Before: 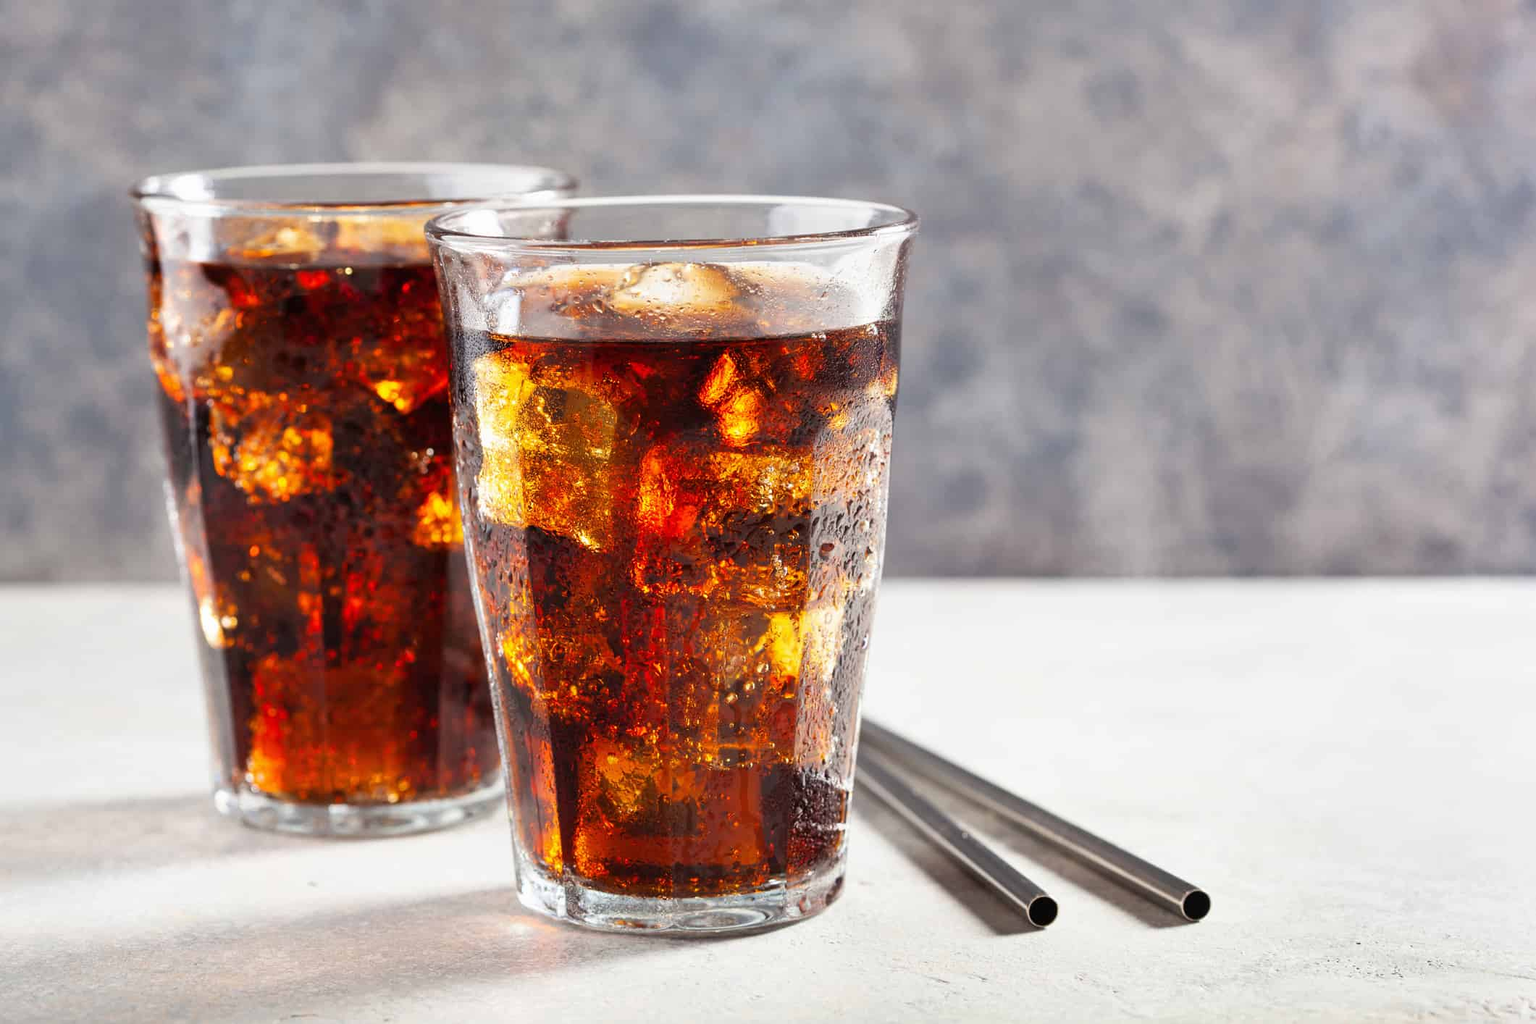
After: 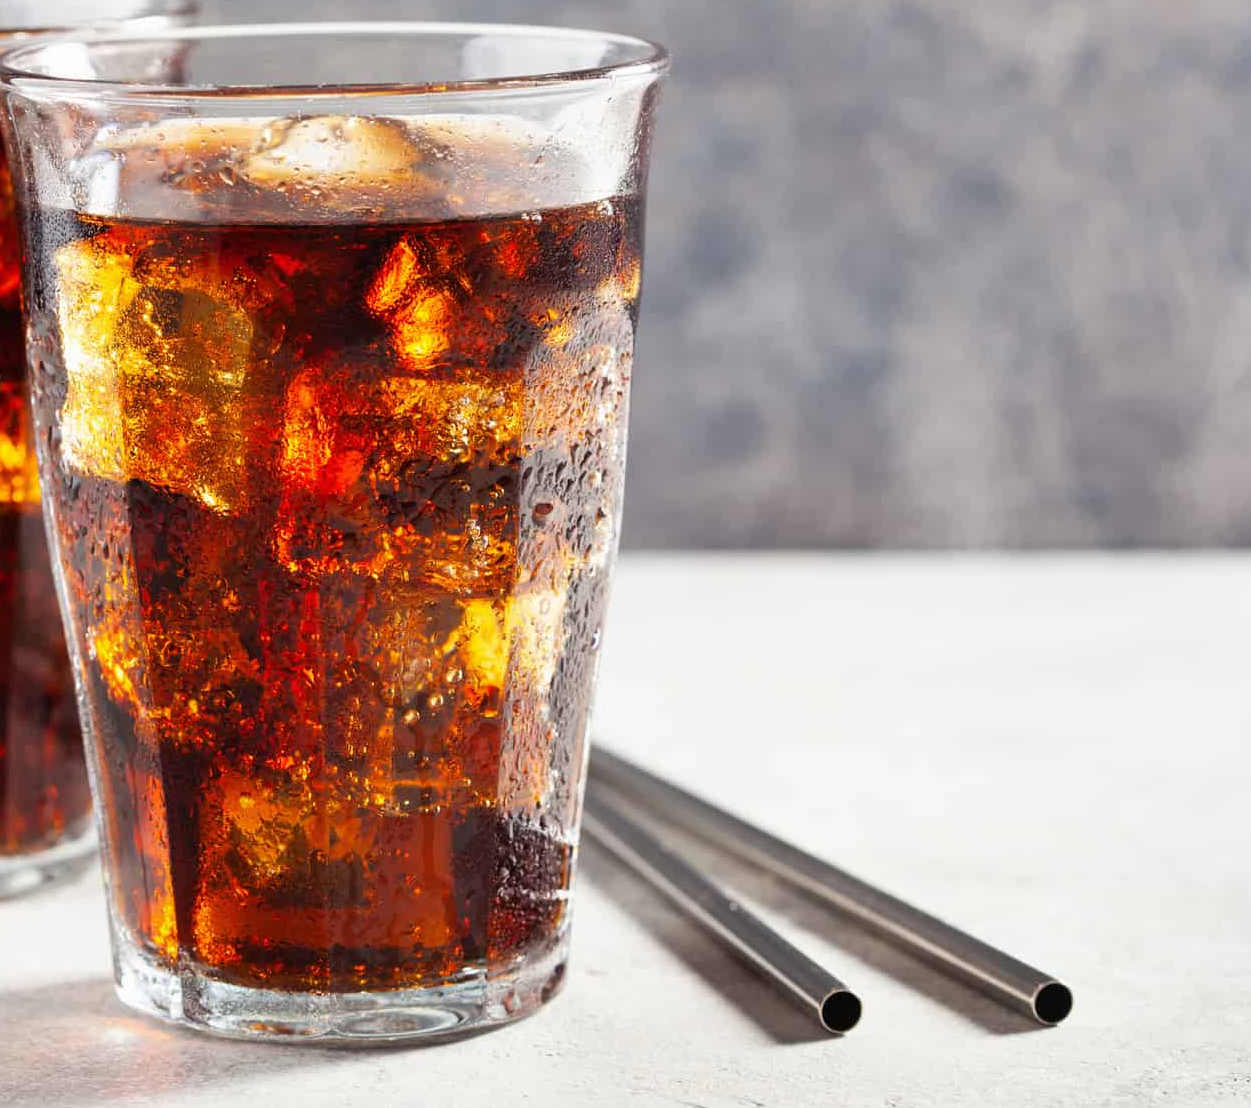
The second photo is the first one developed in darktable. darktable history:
crop and rotate: left 28.263%, top 17.492%, right 12.752%, bottom 4.079%
